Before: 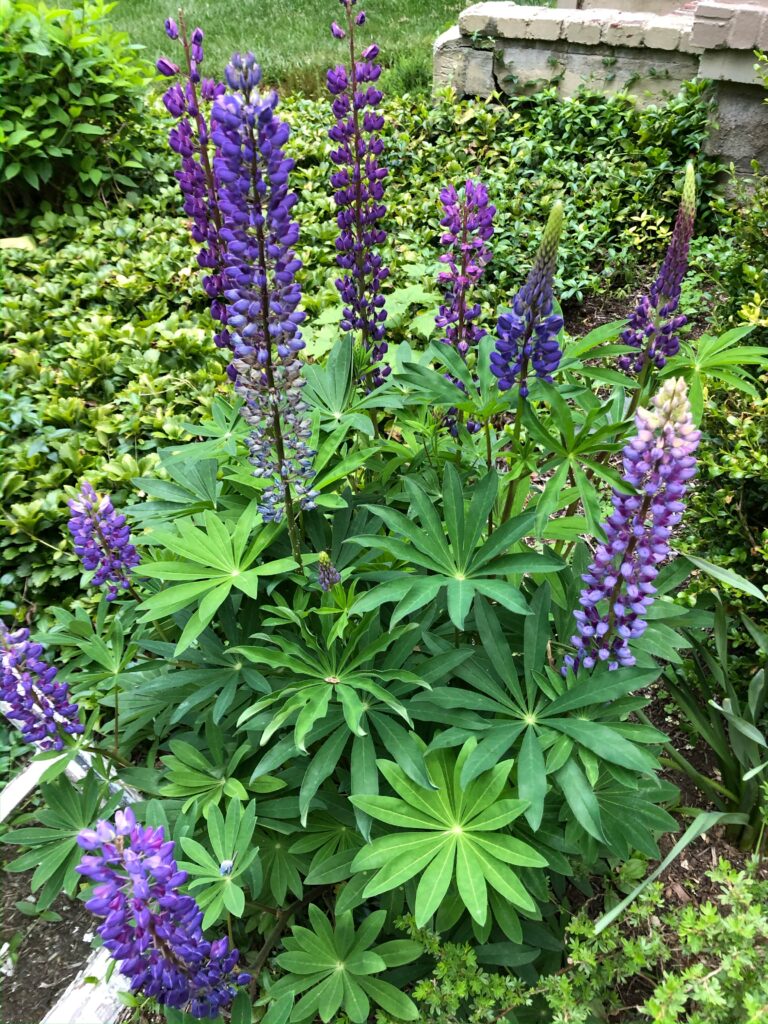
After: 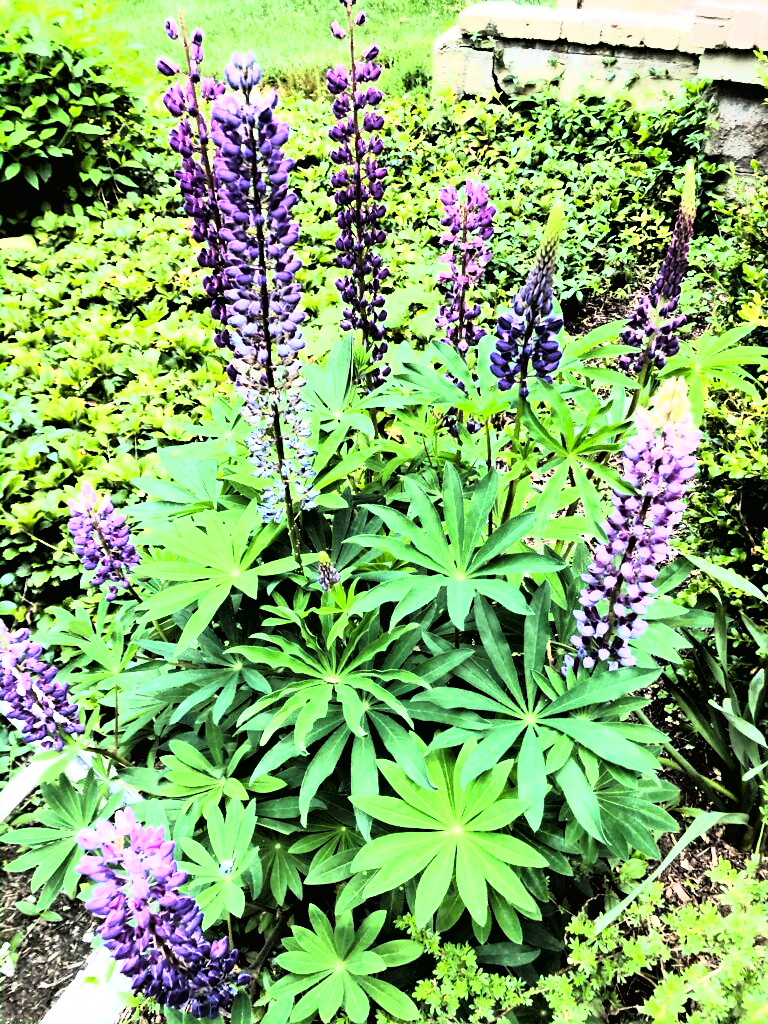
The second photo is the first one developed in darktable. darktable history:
tone curve: curves: ch0 [(0.016, 0.011) (0.084, 0.026) (0.469, 0.508) (0.721, 0.862) (1, 1)], color space Lab, linked channels, preserve colors none
rgb curve: curves: ch0 [(0, 0) (0.21, 0.15) (0.24, 0.21) (0.5, 0.75) (0.75, 0.96) (0.89, 0.99) (1, 1)]; ch1 [(0, 0.02) (0.21, 0.13) (0.25, 0.2) (0.5, 0.67) (0.75, 0.9) (0.89, 0.97) (1, 1)]; ch2 [(0, 0.02) (0.21, 0.13) (0.25, 0.2) (0.5, 0.67) (0.75, 0.9) (0.89, 0.97) (1, 1)], compensate middle gray true
